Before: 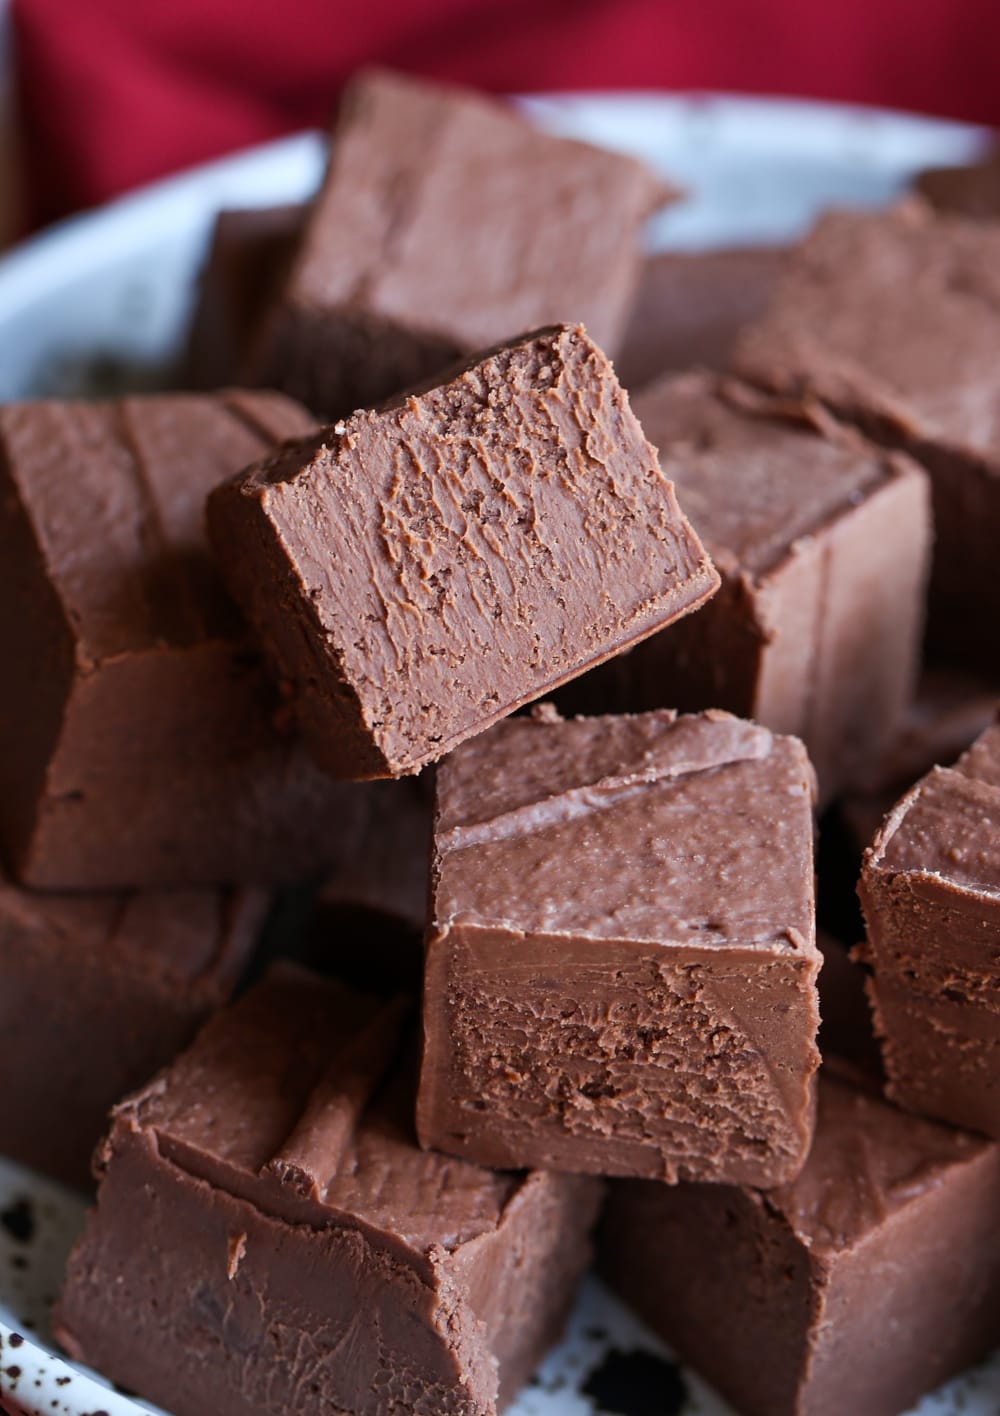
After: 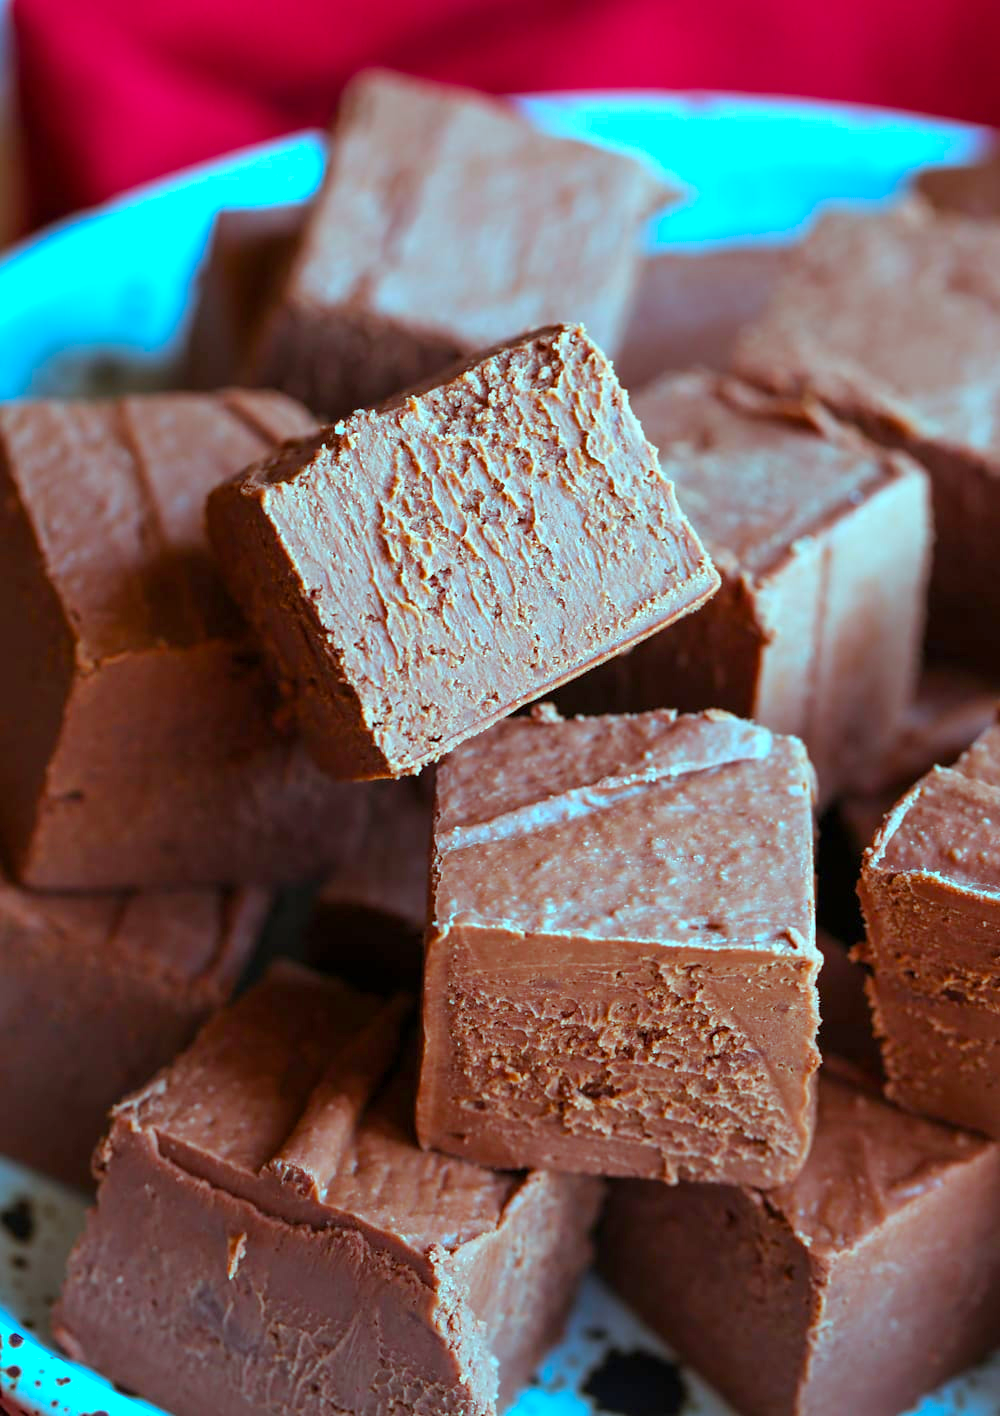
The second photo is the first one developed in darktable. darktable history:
exposure: exposure 1.144 EV, compensate exposure bias true, compensate highlight preservation false
color balance rgb: highlights gain › luminance -33.252%, highlights gain › chroma 5.745%, highlights gain › hue 216.04°, perceptual saturation grading › global saturation 30.541%, global vibrance 20%
